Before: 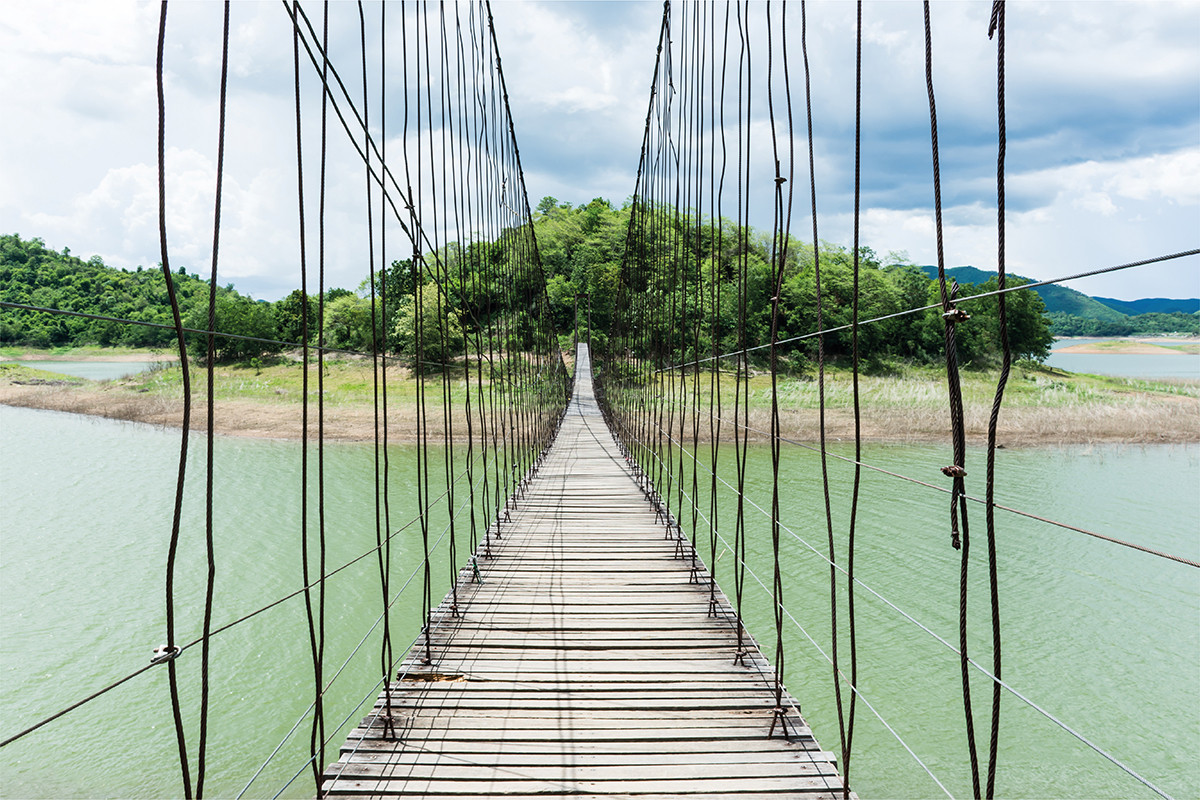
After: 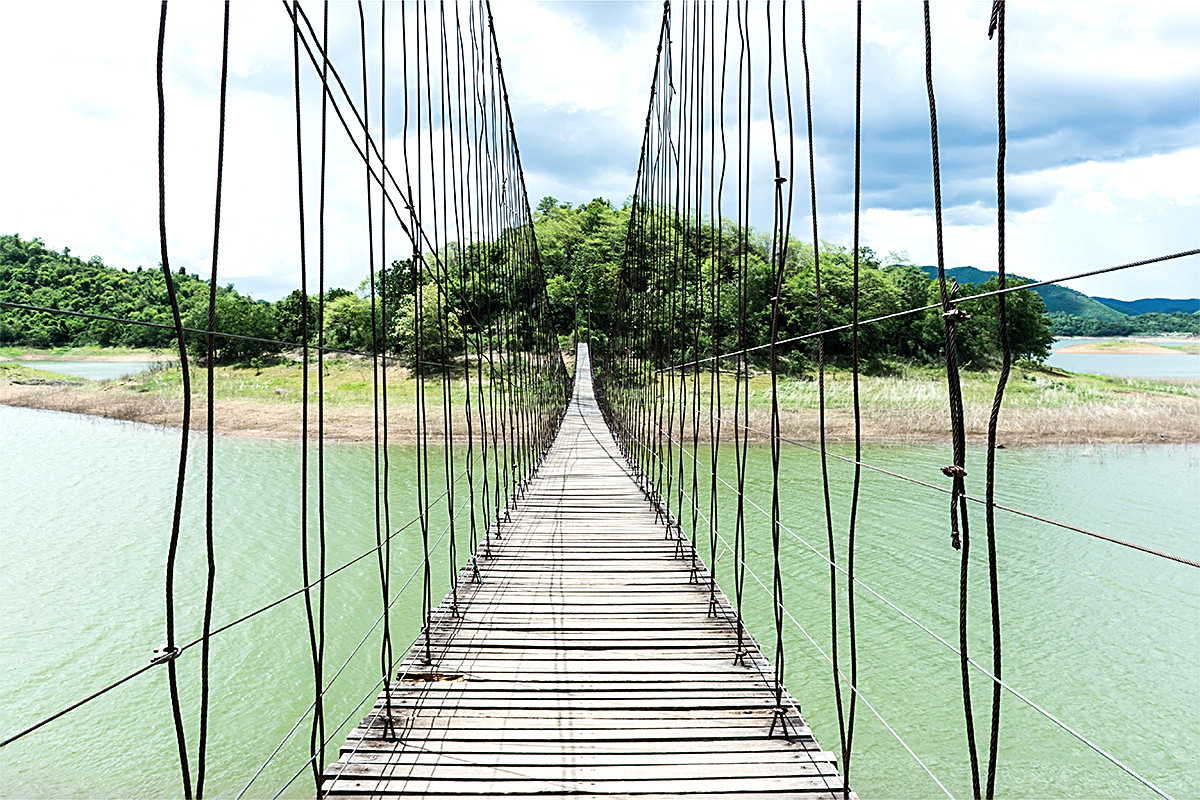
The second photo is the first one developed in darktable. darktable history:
exposure: exposure -0.05 EV
sharpen: on, module defaults
tone equalizer: -8 EV -0.417 EV, -7 EV -0.389 EV, -6 EV -0.333 EV, -5 EV -0.222 EV, -3 EV 0.222 EV, -2 EV 0.333 EV, -1 EV 0.389 EV, +0 EV 0.417 EV, edges refinement/feathering 500, mask exposure compensation -1.57 EV, preserve details no
